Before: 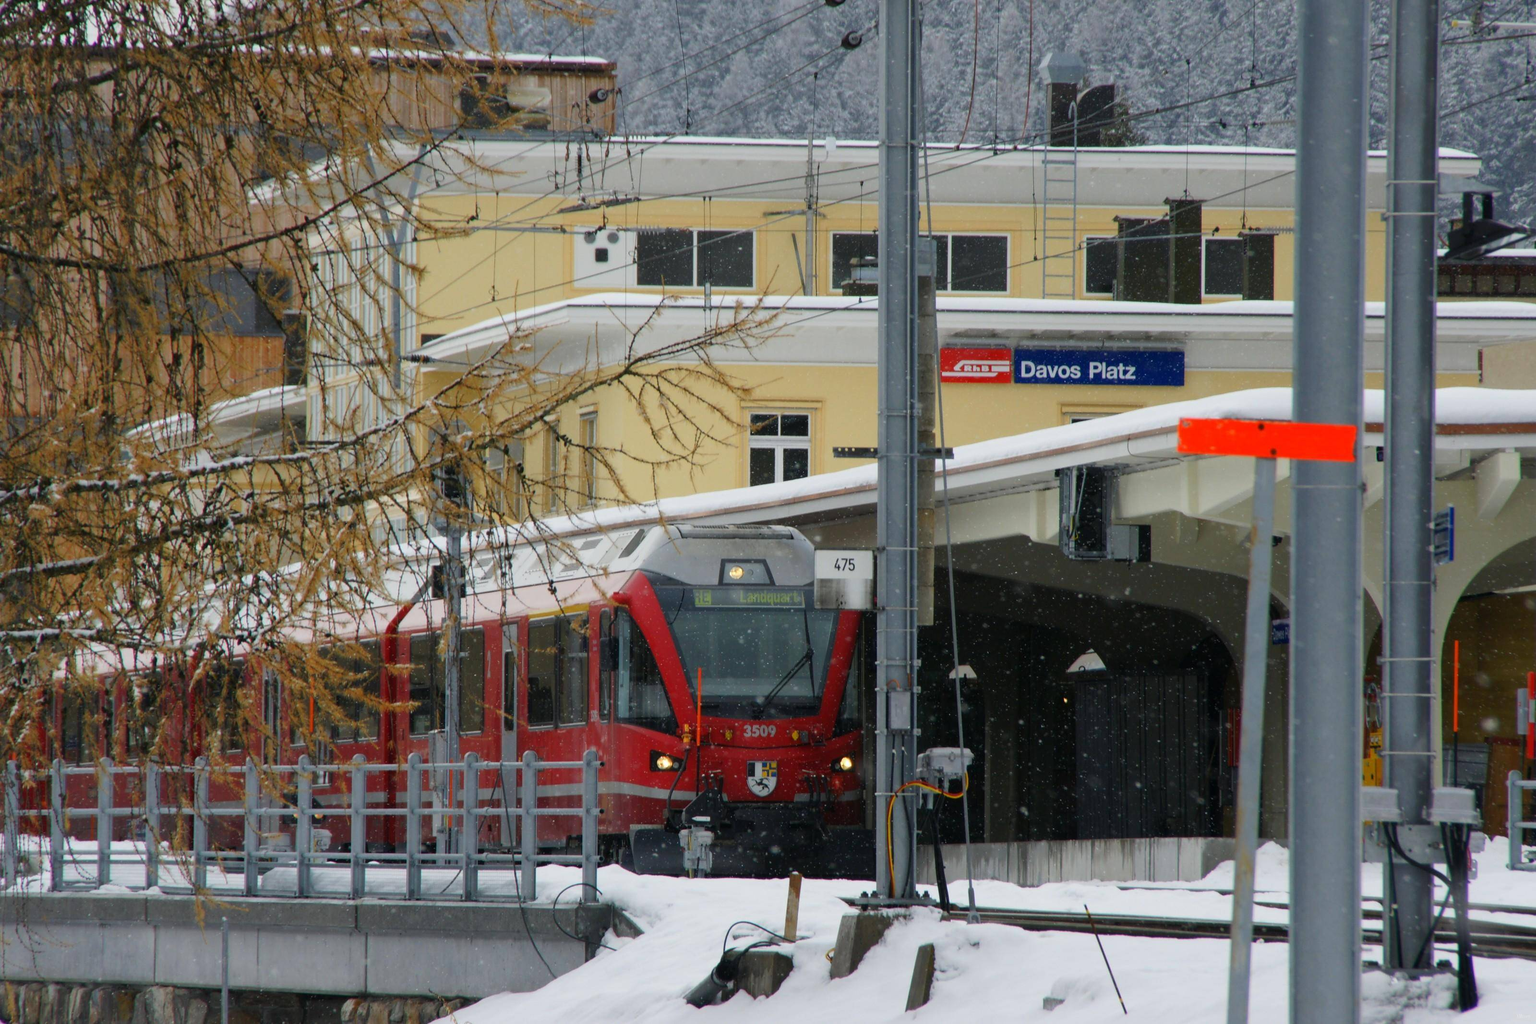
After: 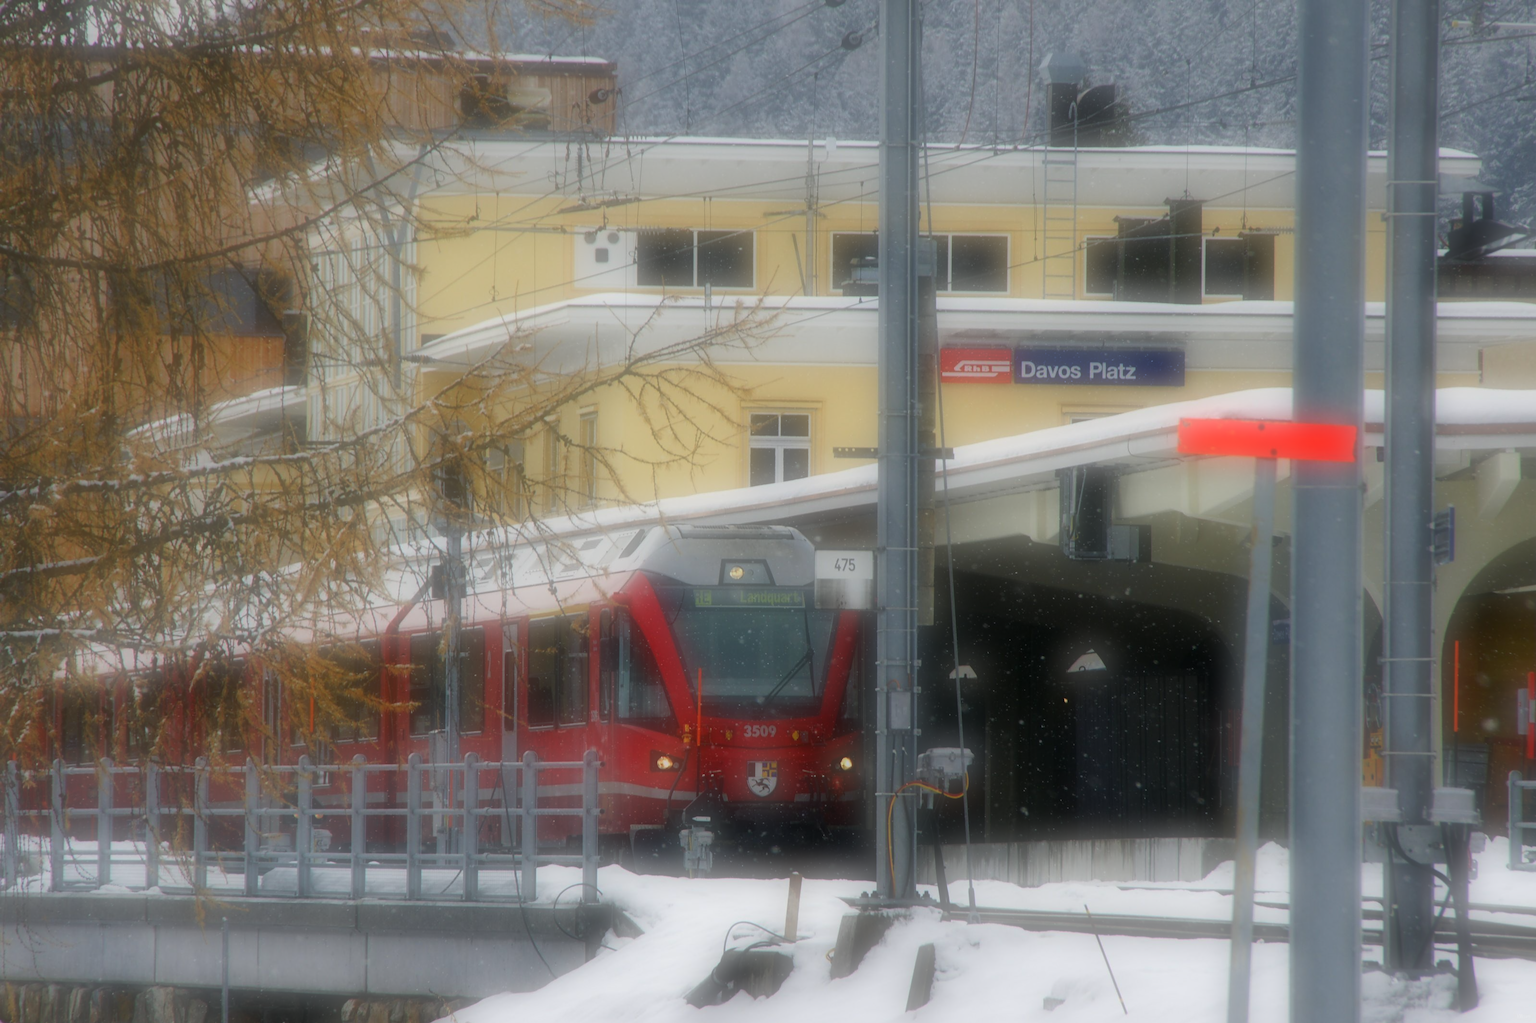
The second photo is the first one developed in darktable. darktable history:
soften: on, module defaults
exposure: black level correction 0.001, compensate highlight preservation false
